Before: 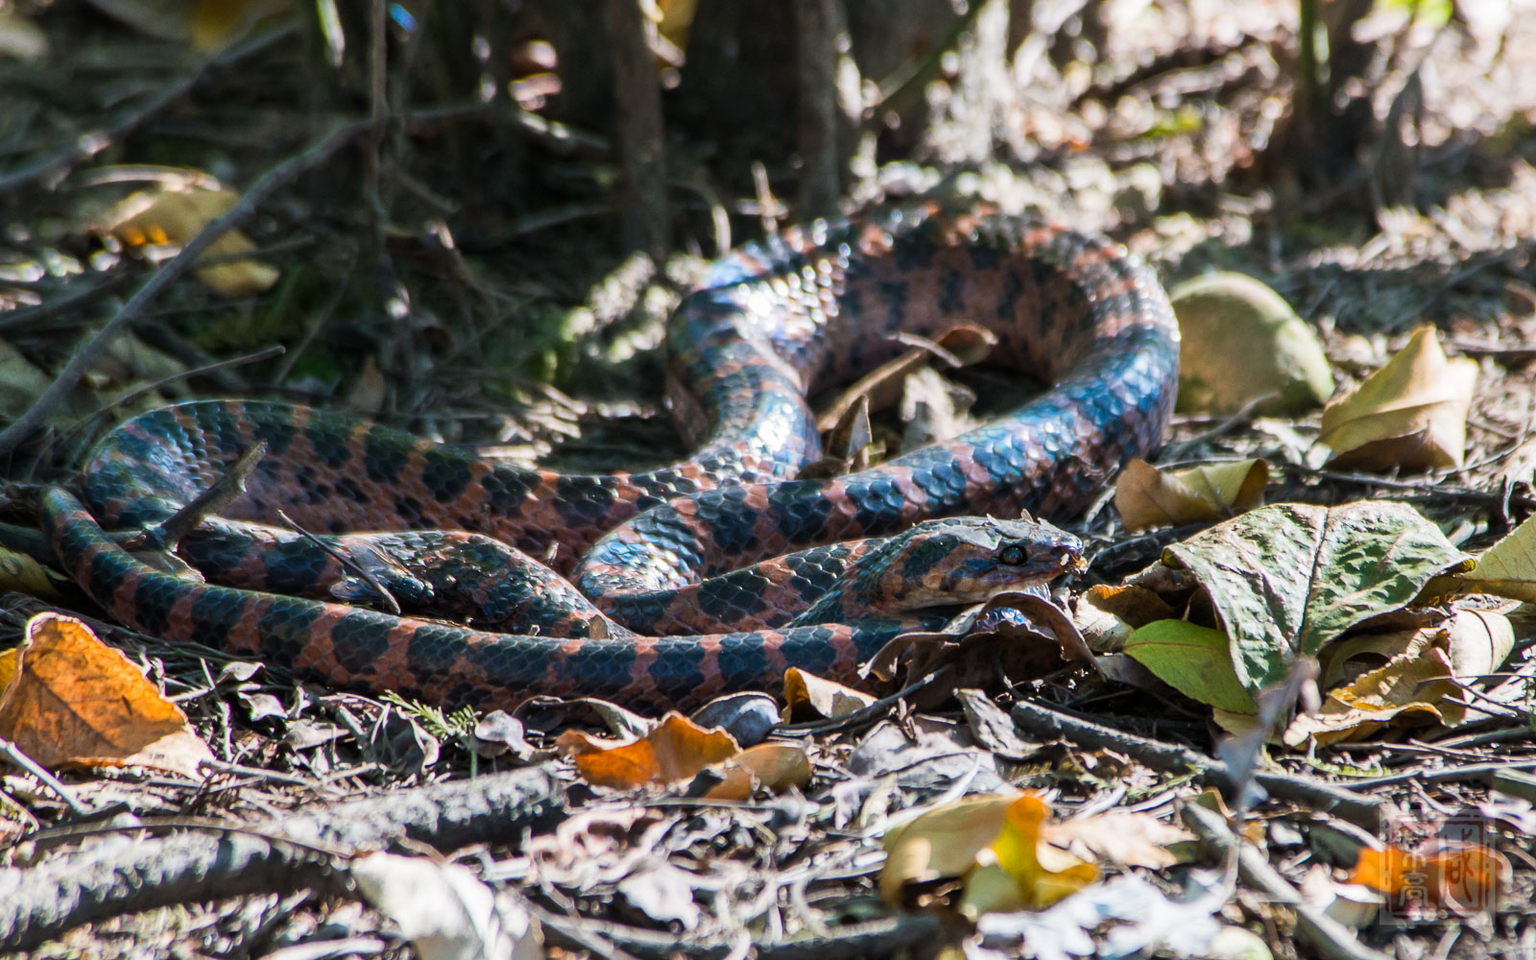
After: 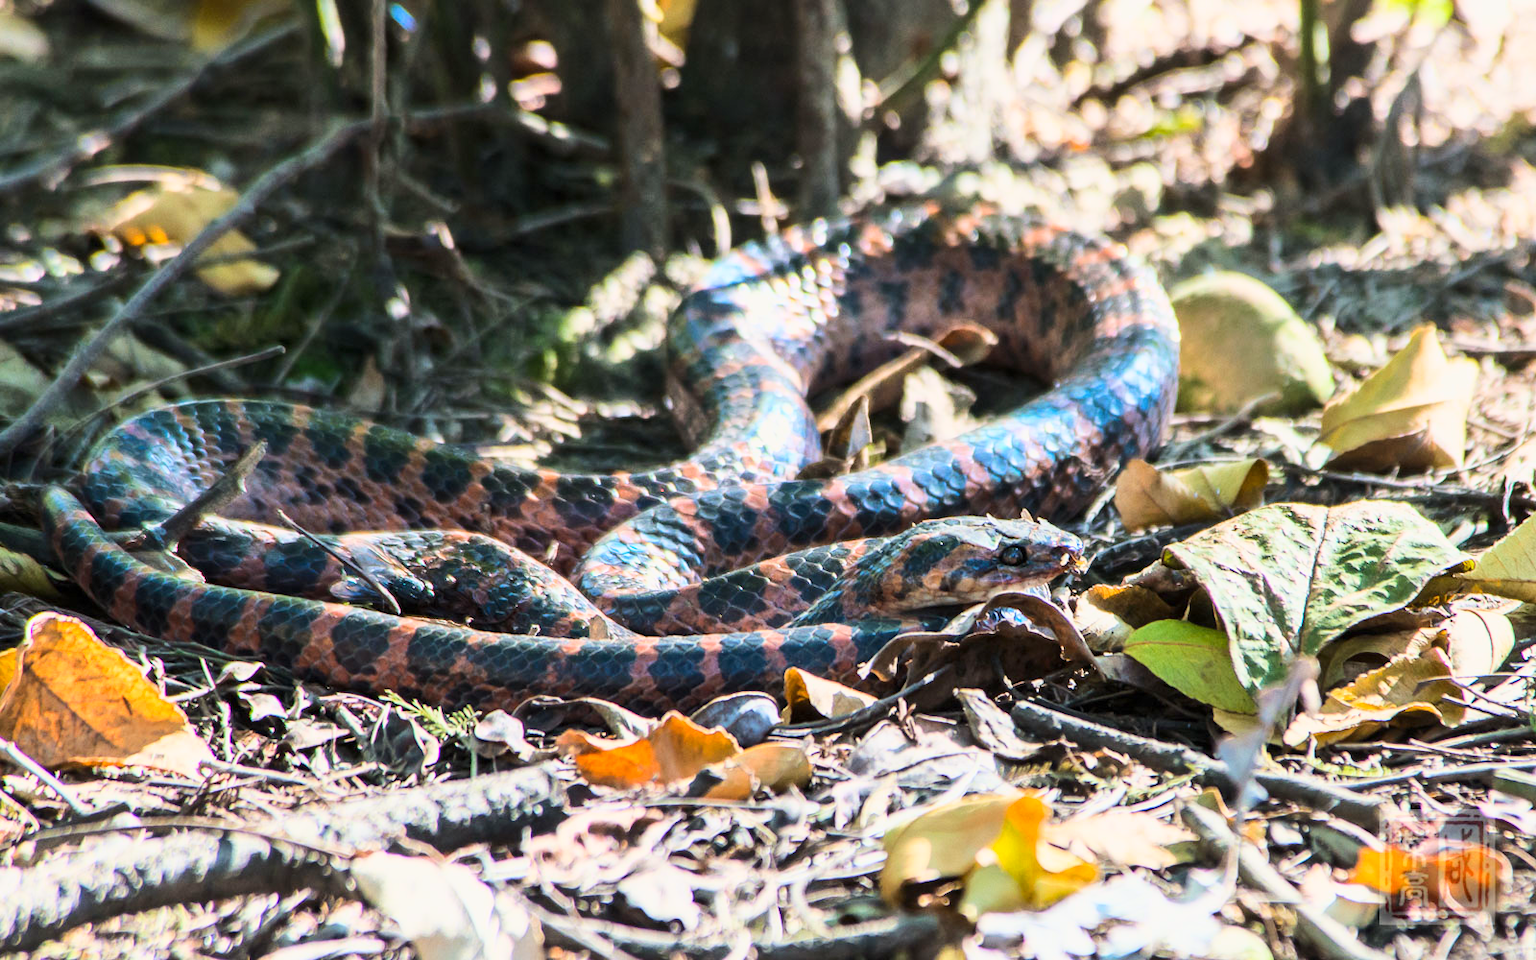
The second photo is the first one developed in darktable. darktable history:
color correction: highlights b* 3
bloom: size 3%, threshold 100%, strength 0%
base curve: curves: ch0 [(0, 0) (0.025, 0.046) (0.112, 0.277) (0.467, 0.74) (0.814, 0.929) (1, 0.942)]
